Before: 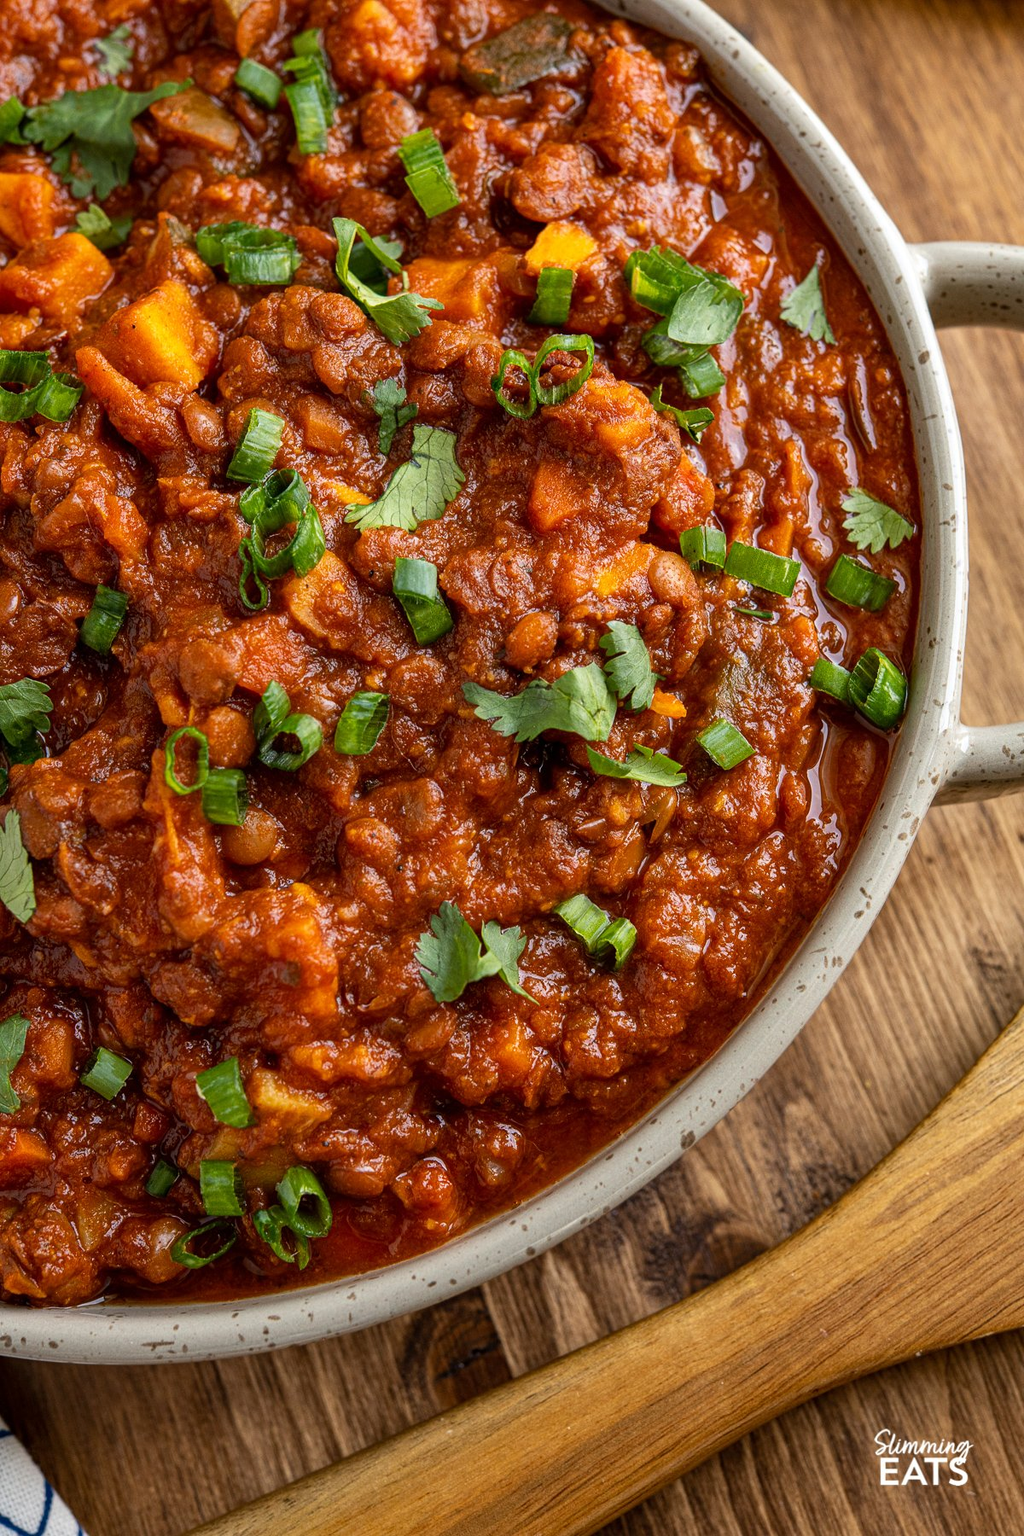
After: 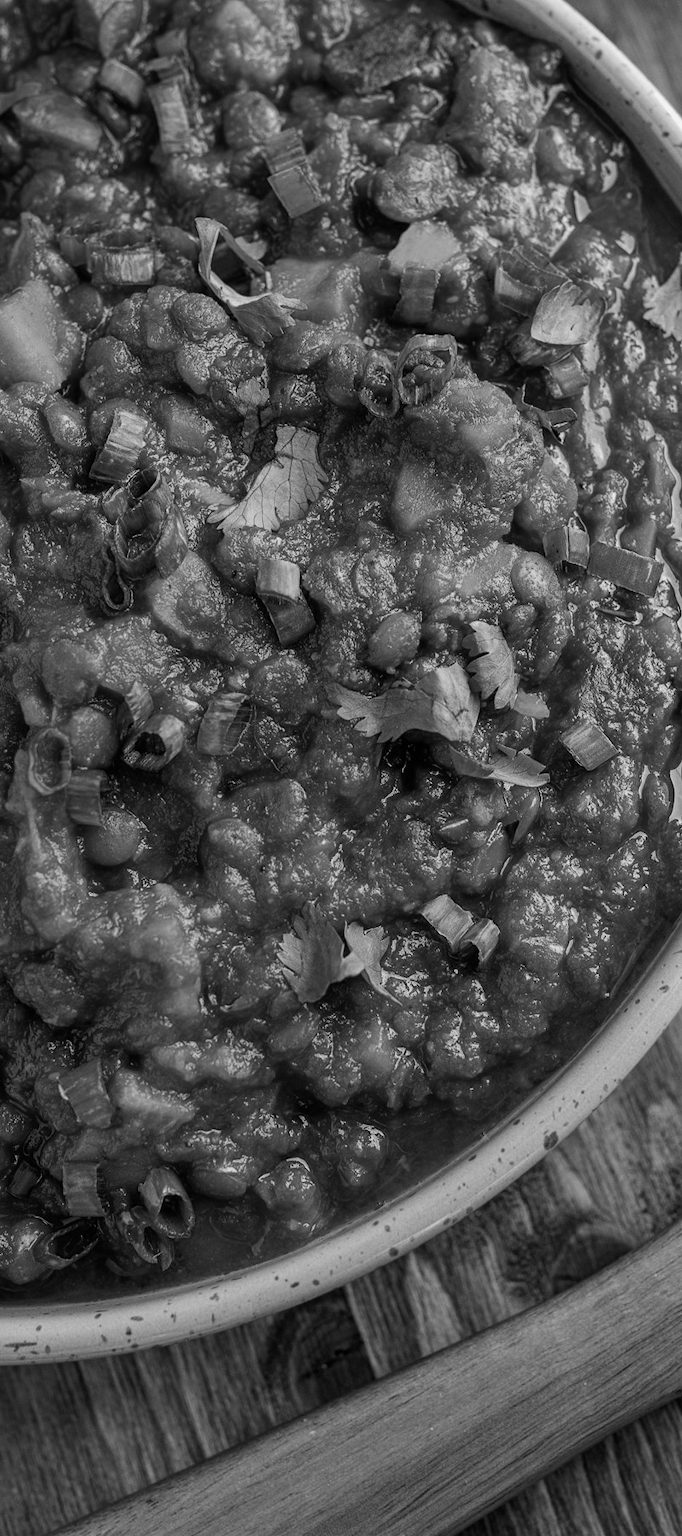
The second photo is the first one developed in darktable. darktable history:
crop and rotate: left 13.442%, right 19.937%
color calibration: output gray [0.246, 0.254, 0.501, 0], illuminant same as pipeline (D50), adaptation XYZ, x 0.345, y 0.358, temperature 5010.53 K
